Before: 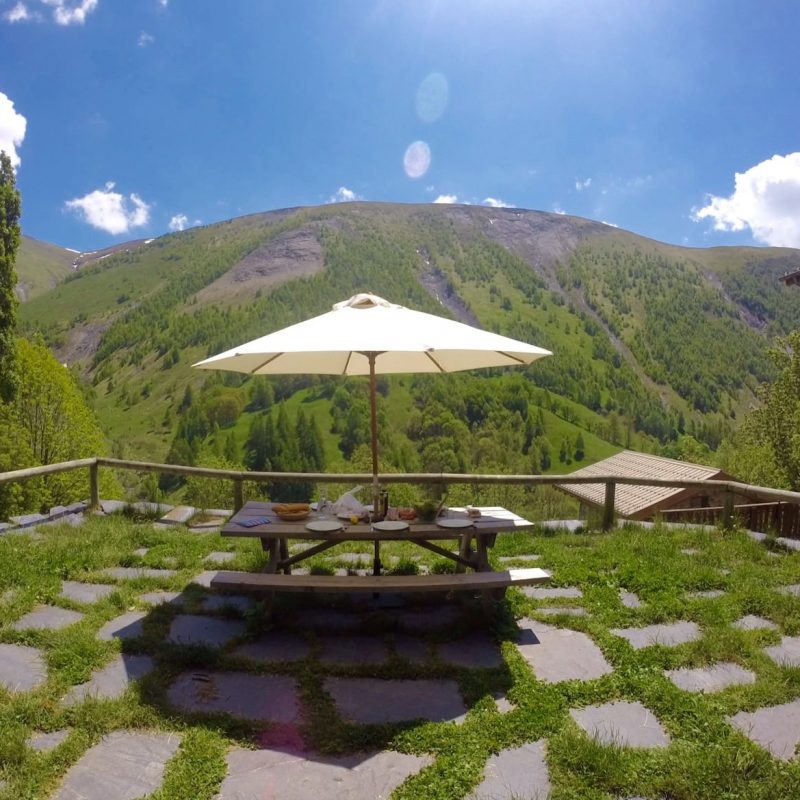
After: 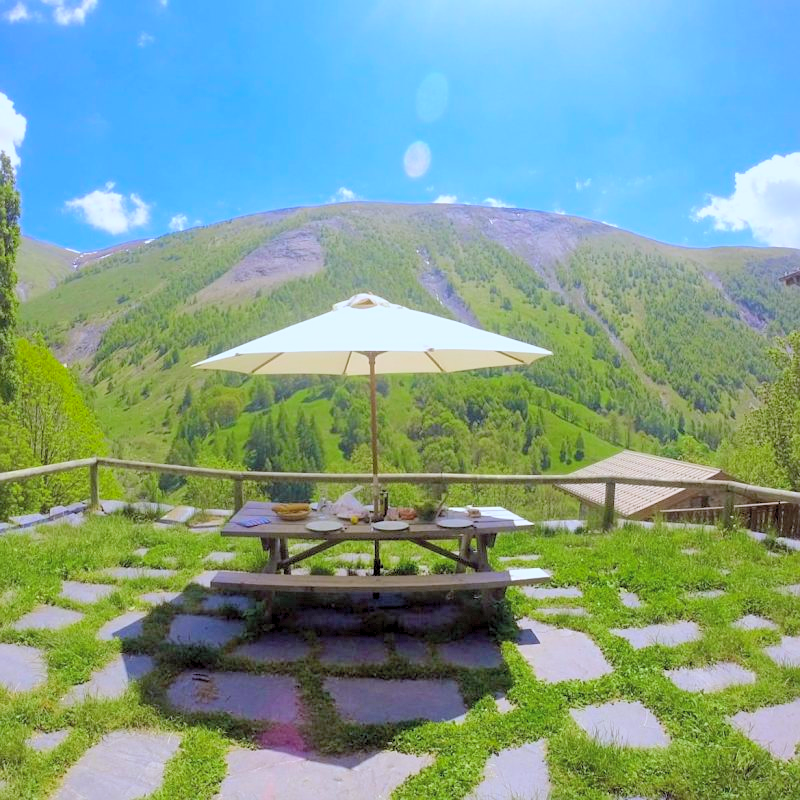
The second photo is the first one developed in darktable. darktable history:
white balance: red 0.931, blue 1.11
sharpen: radius 1.272, amount 0.305, threshold 0
exposure: exposure 1 EV, compensate highlight preservation false
color balance rgb: shadows lift › chroma 2%, shadows lift › hue 217.2°, power › hue 60°, highlights gain › chroma 1%, highlights gain › hue 69.6°, global offset › luminance -0.5%, perceptual saturation grading › global saturation 15%, global vibrance 15%
global tonemap: drago (0.7, 100)
color zones: curves: ch1 [(0.113, 0.438) (0.75, 0.5)]; ch2 [(0.12, 0.526) (0.75, 0.5)]
